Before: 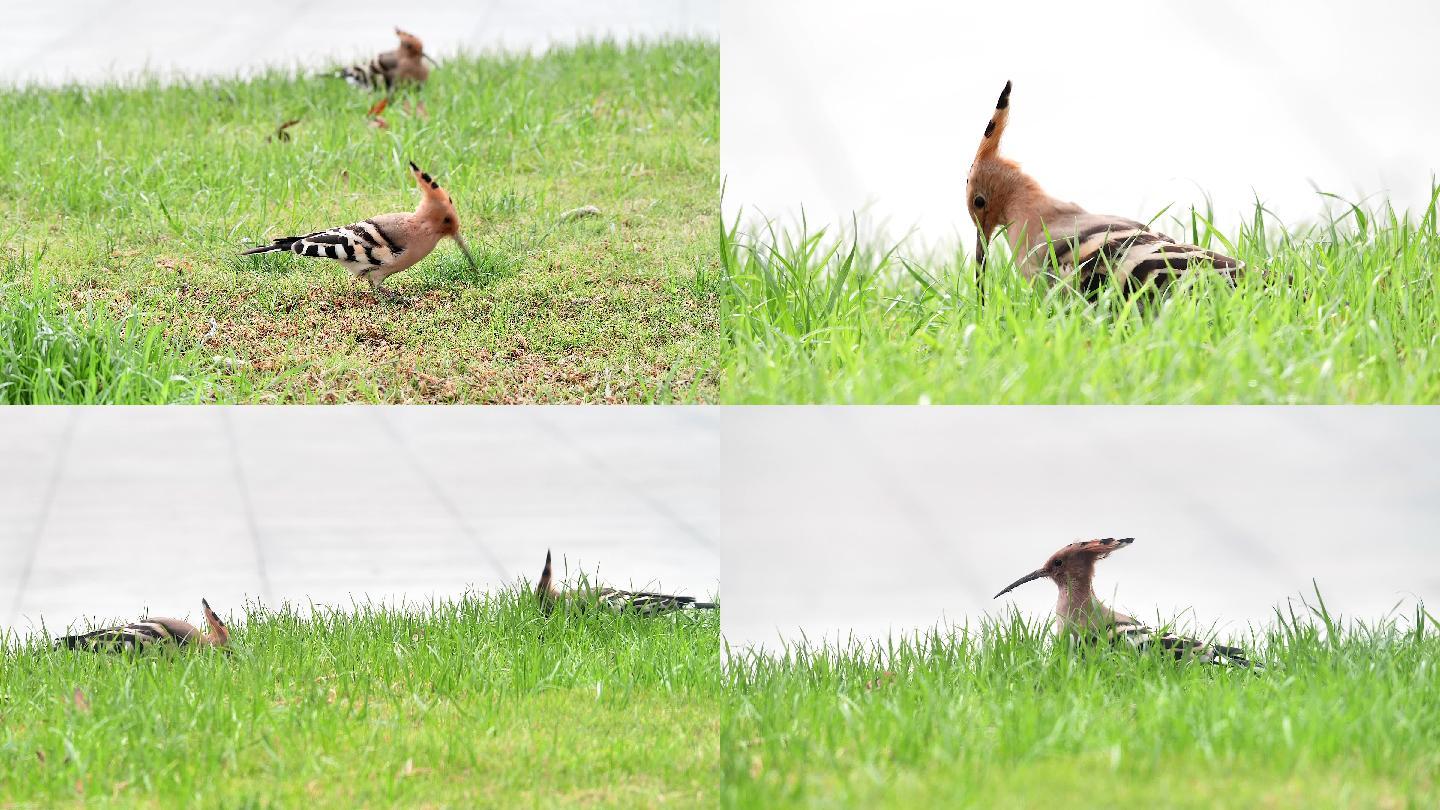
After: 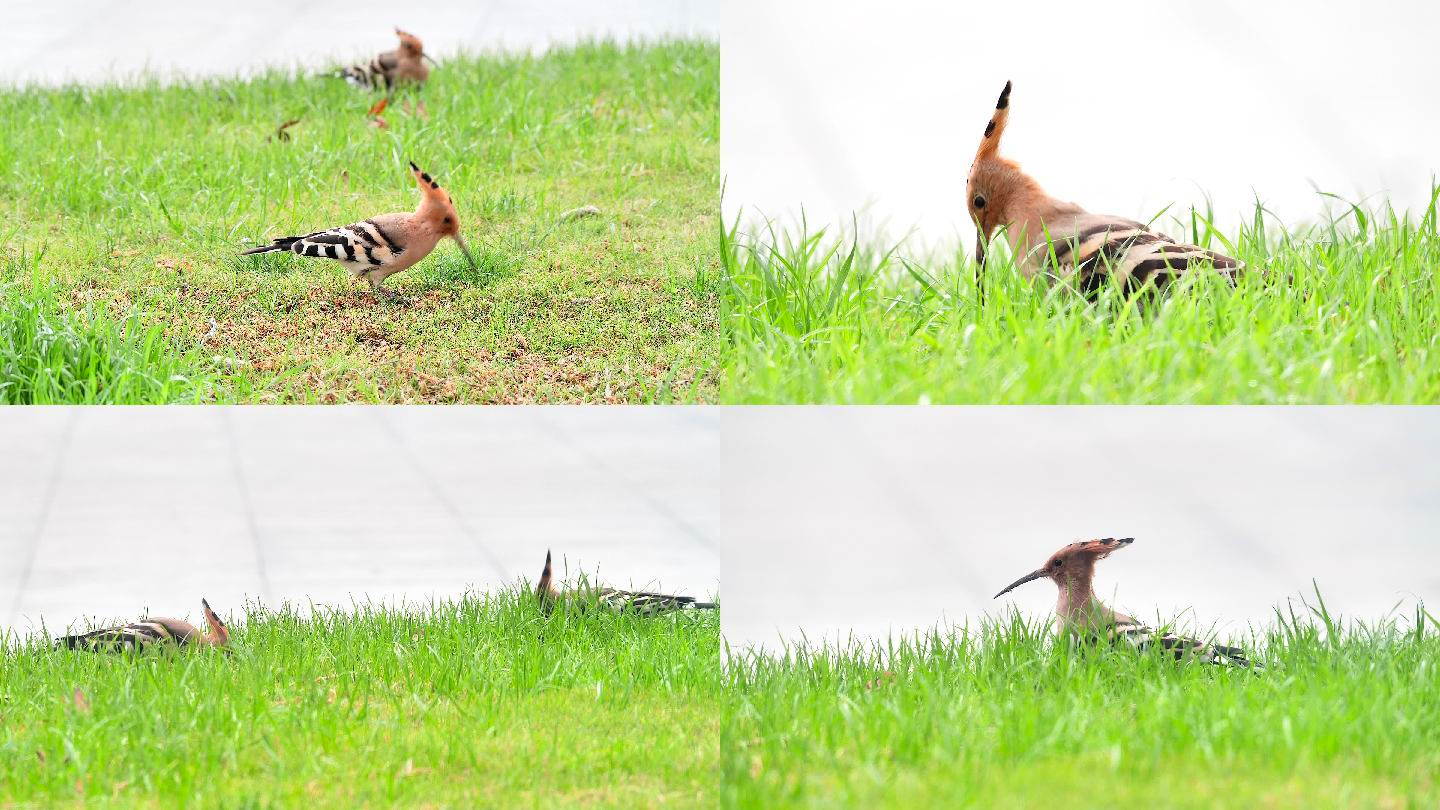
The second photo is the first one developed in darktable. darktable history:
contrast brightness saturation: brightness 0.09, saturation 0.191
